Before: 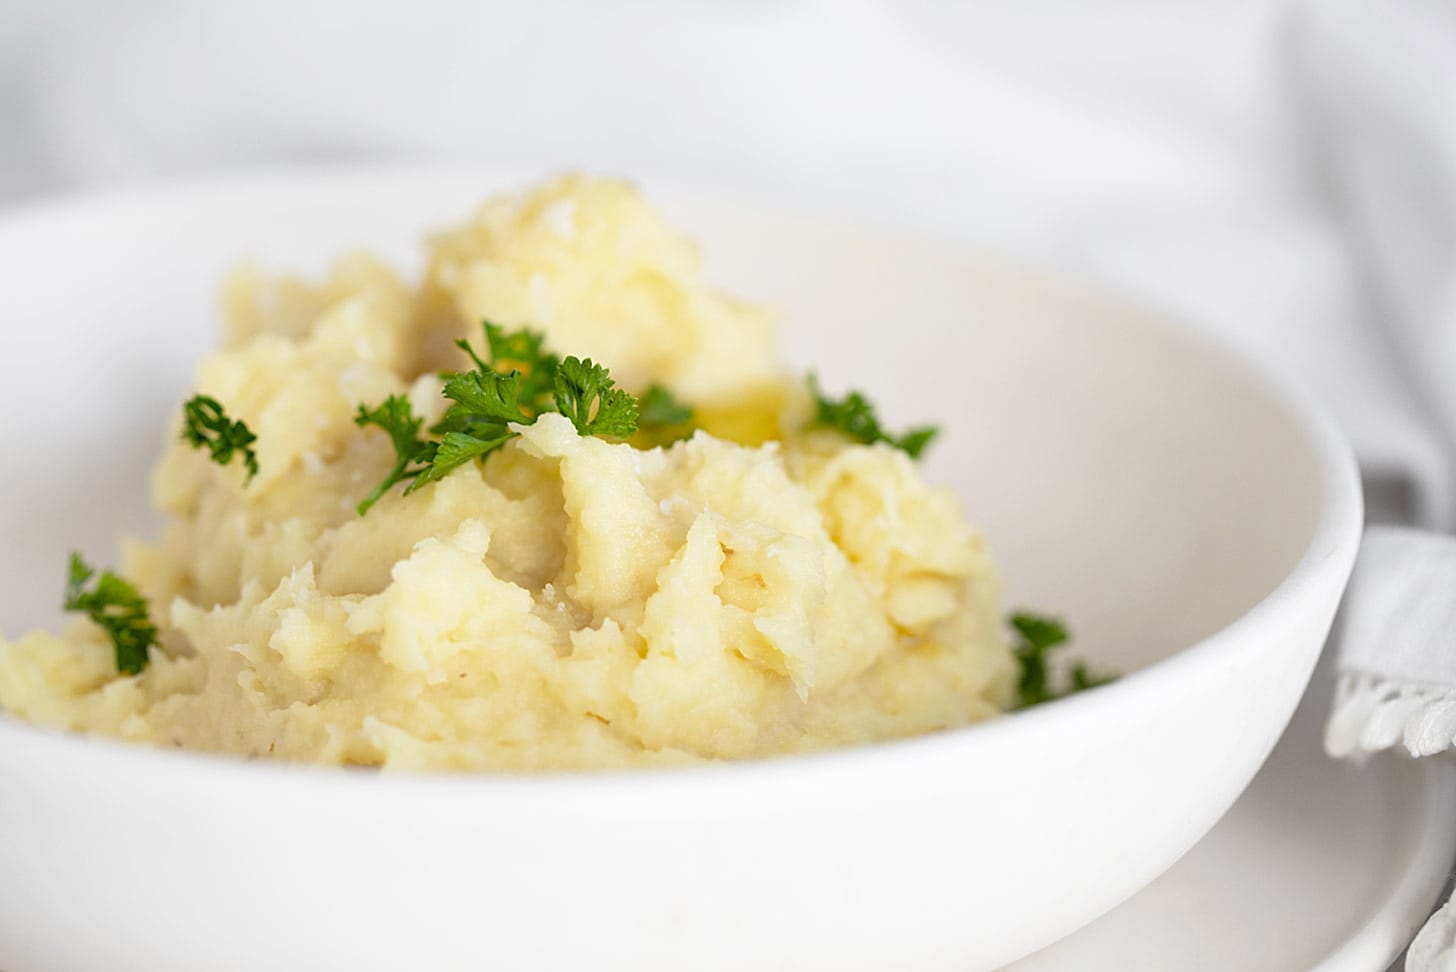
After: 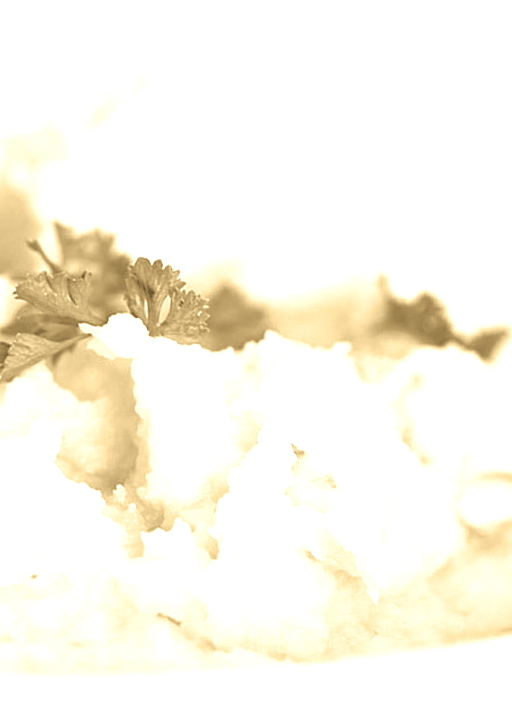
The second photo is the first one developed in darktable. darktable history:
shadows and highlights: shadows 49, highlights -41, soften with gaussian
crop and rotate: left 29.476%, top 10.214%, right 35.32%, bottom 17.333%
split-toning: shadows › hue 37.98°, highlights › hue 185.58°, balance -55.261
colorize: hue 36°, source mix 100%
white balance: red 0.924, blue 1.095
